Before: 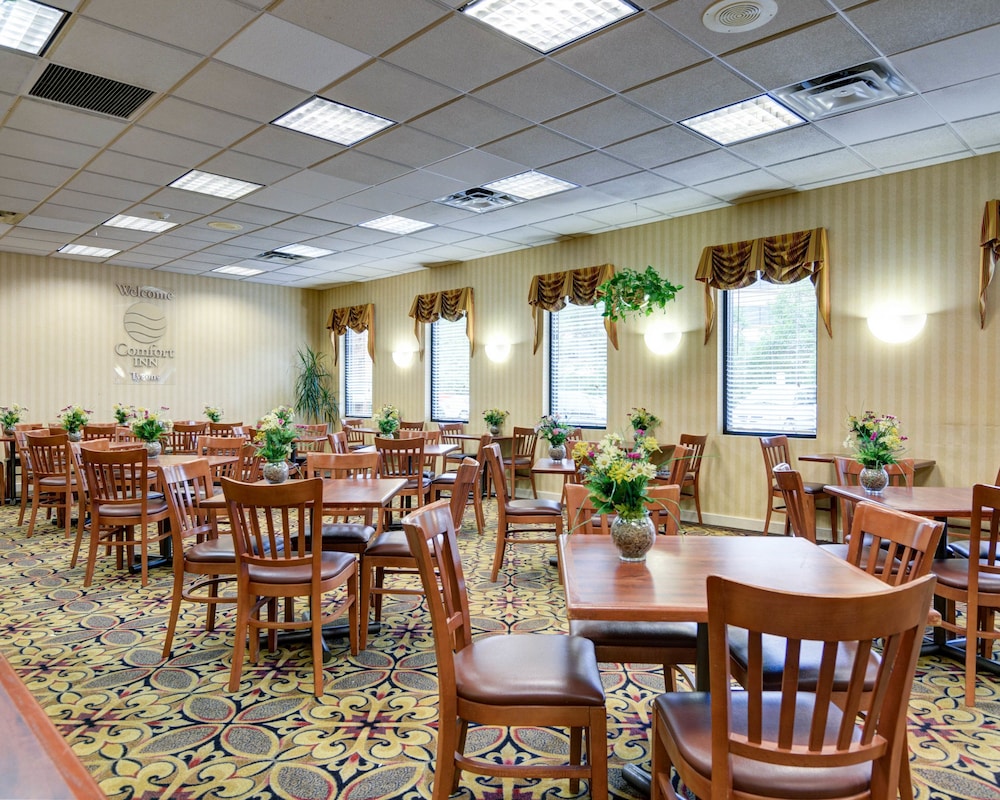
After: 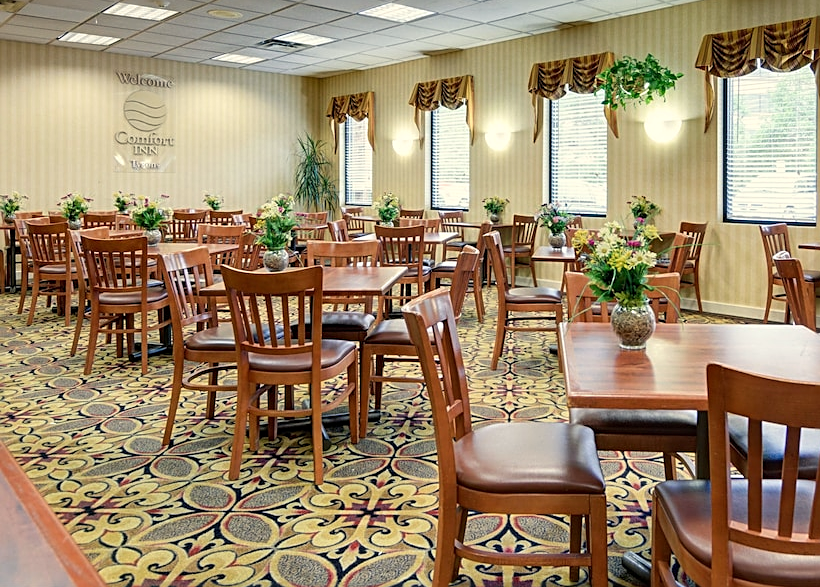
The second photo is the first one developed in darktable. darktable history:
white balance: red 1.029, blue 0.92
crop: top 26.531%, right 17.959%
sharpen: on, module defaults
